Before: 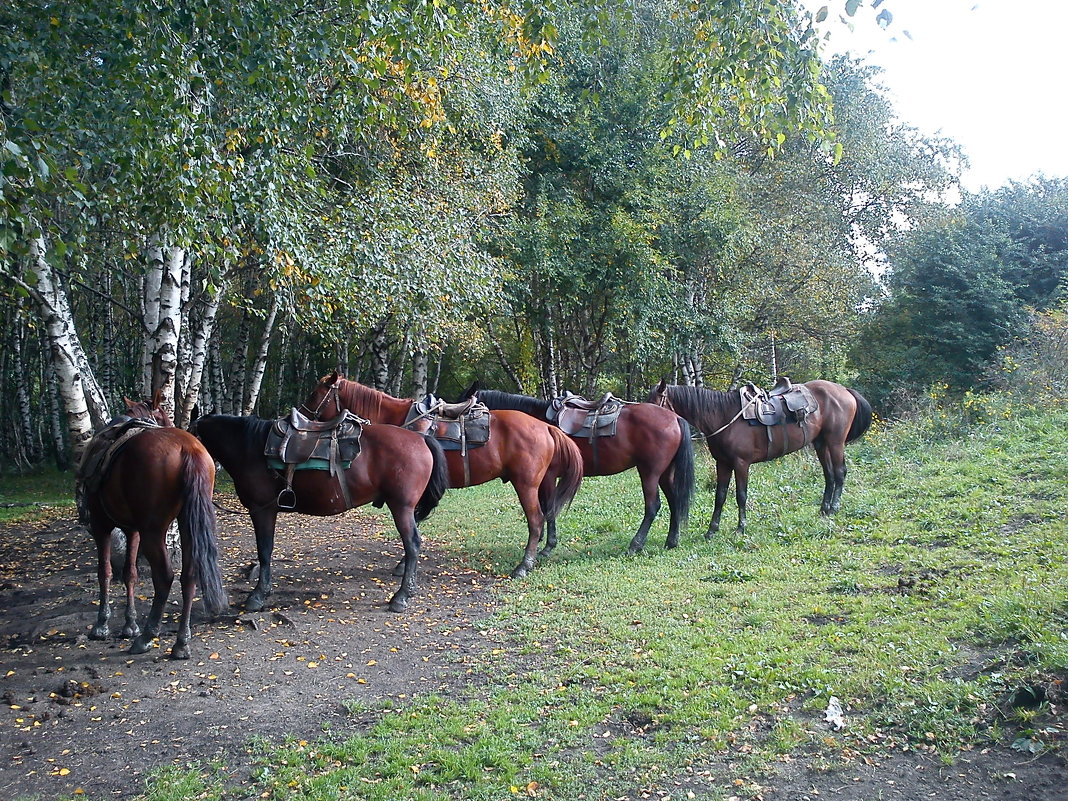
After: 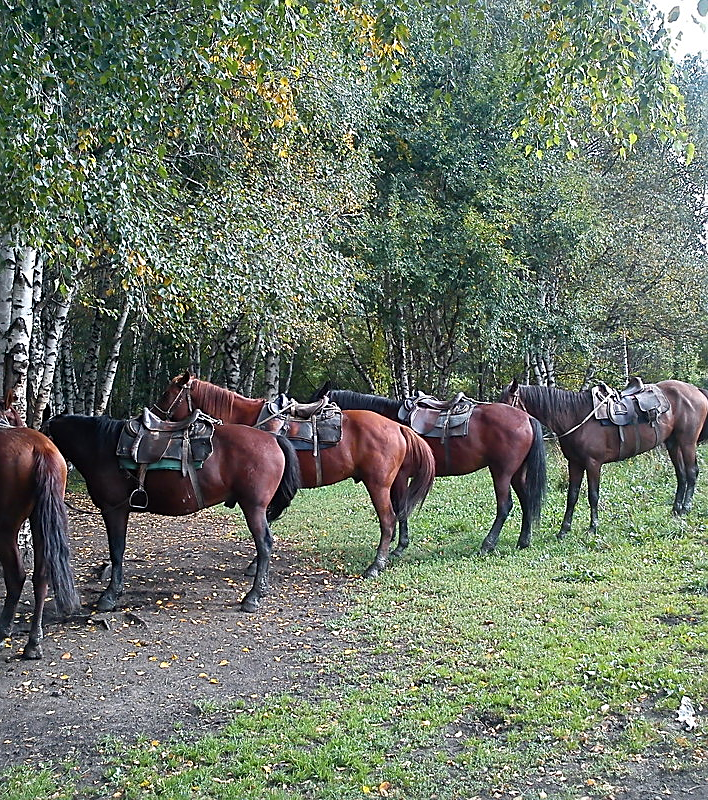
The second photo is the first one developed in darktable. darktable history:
crop and rotate: left 13.906%, right 19.775%
sharpen: on, module defaults
